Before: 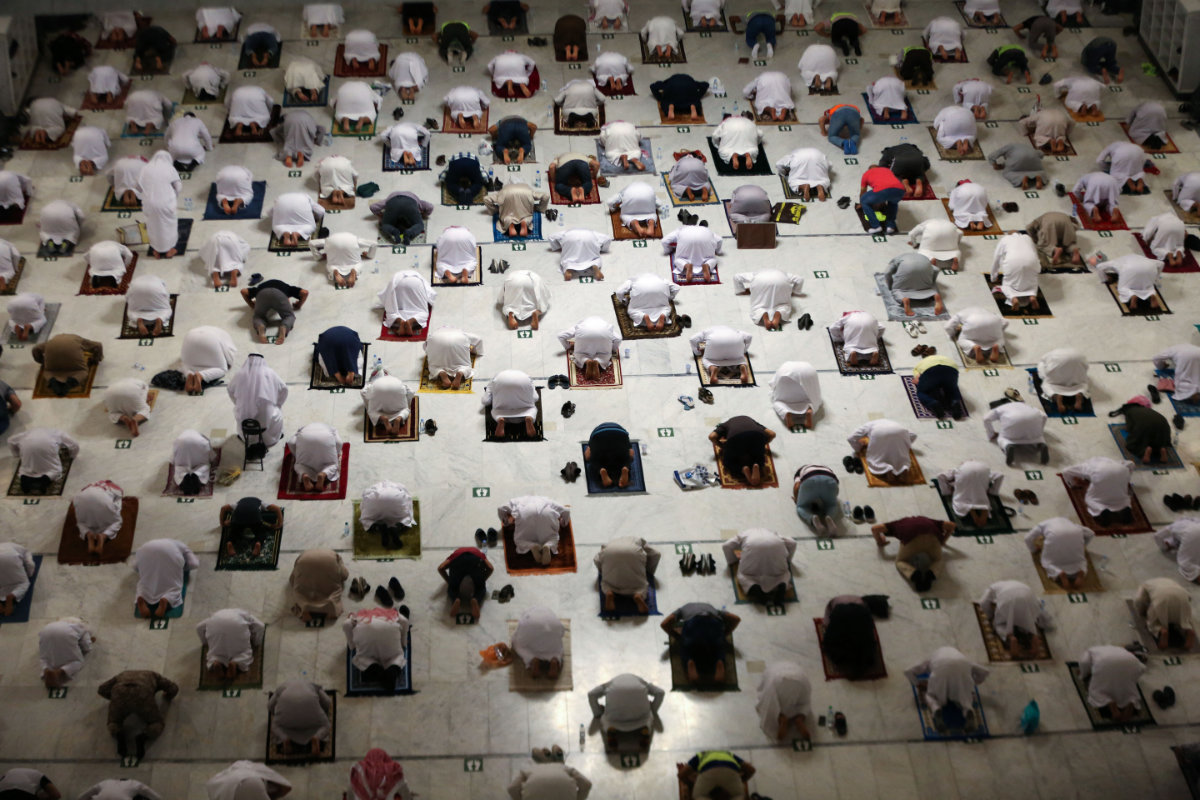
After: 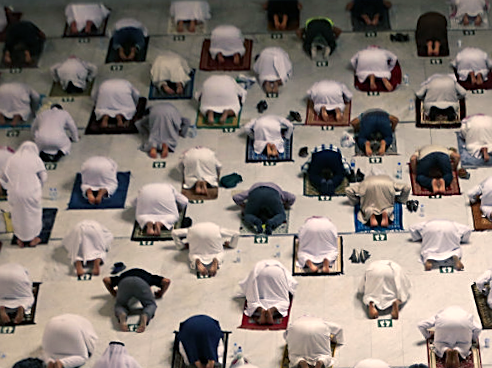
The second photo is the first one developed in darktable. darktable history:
crop and rotate: left 10.817%, top 0.062%, right 47.194%, bottom 53.626%
rotate and perspective: rotation 0.226°, lens shift (vertical) -0.042, crop left 0.023, crop right 0.982, crop top 0.006, crop bottom 0.994
color balance rgb: shadows lift › chroma 5.41%, shadows lift › hue 240°, highlights gain › chroma 3.74%, highlights gain › hue 60°, saturation formula JzAzBz (2021)
sharpen: on, module defaults
